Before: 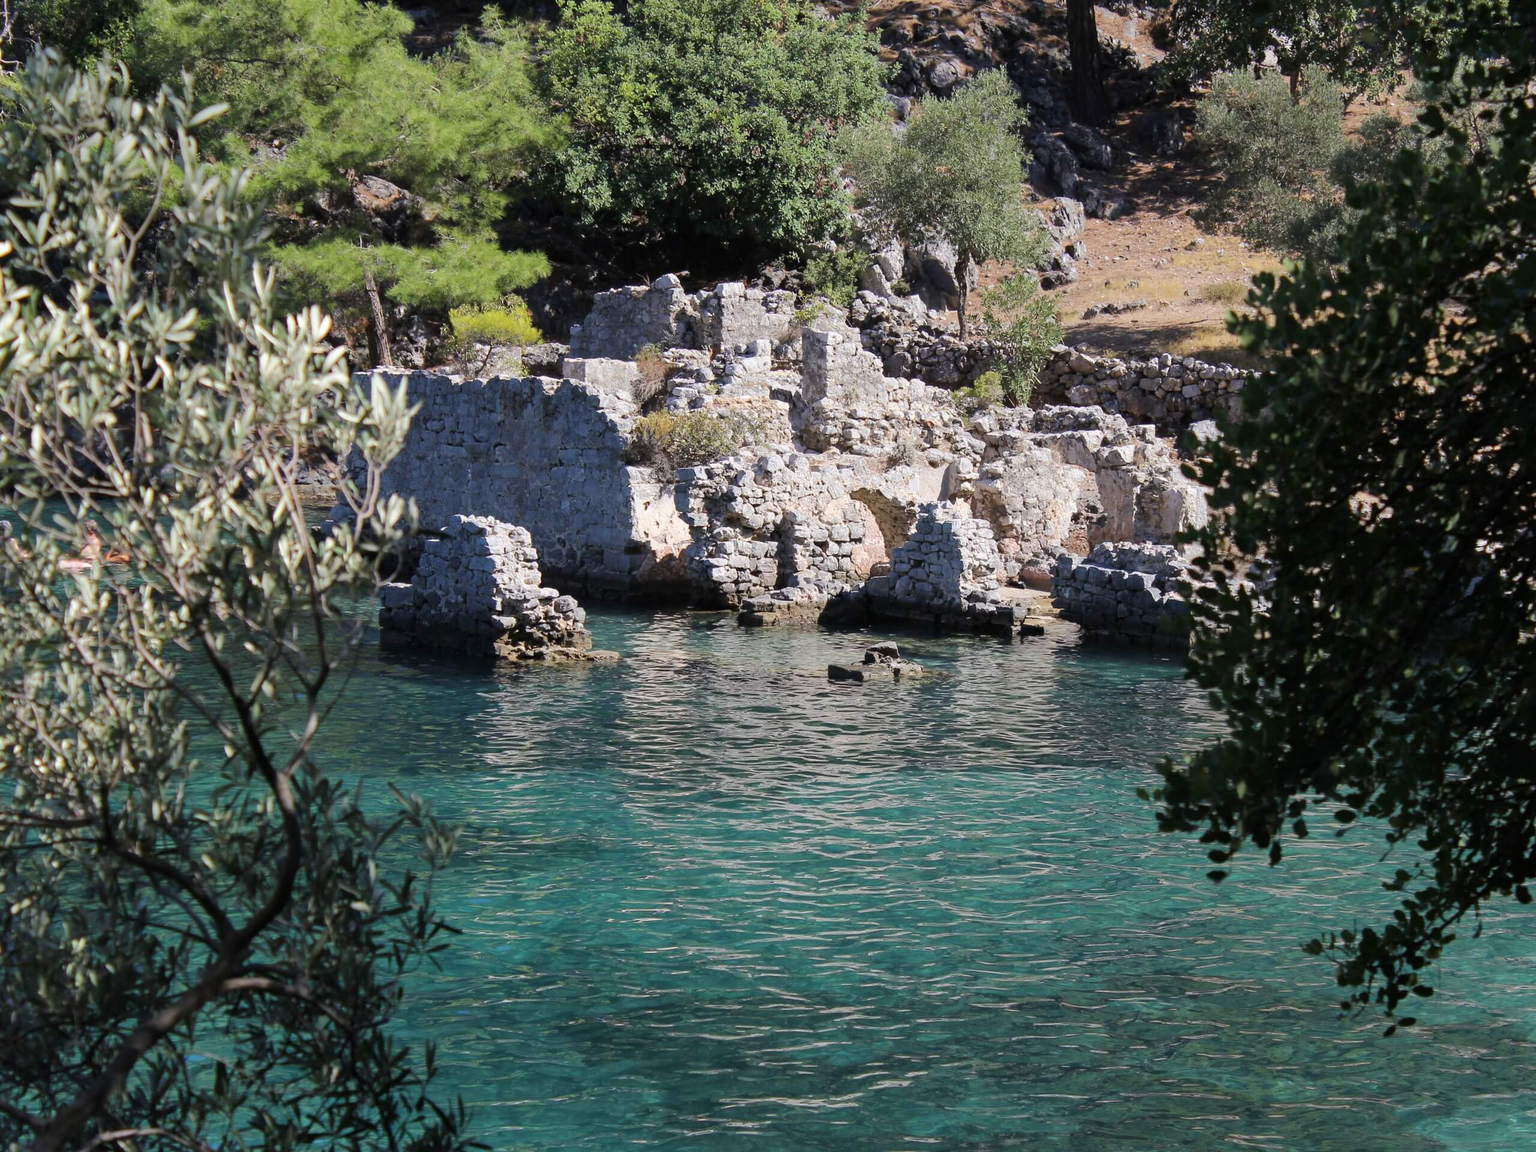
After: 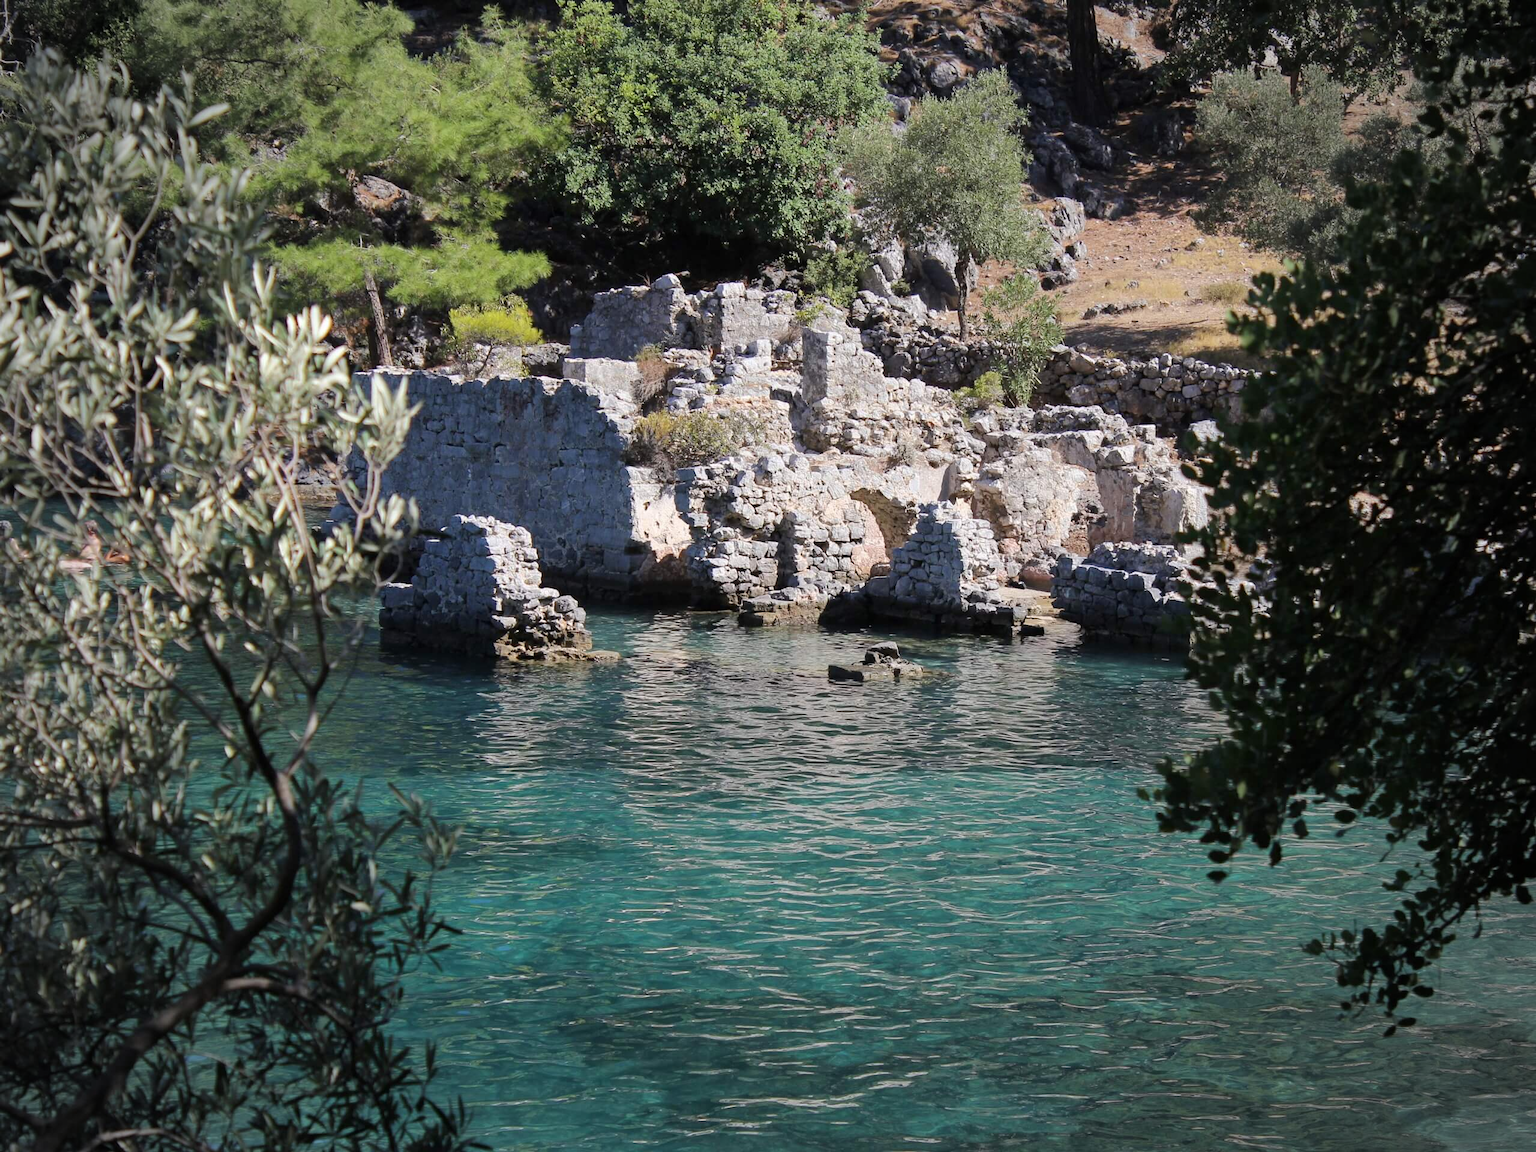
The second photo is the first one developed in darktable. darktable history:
vignetting: fall-off start 71.67%, brightness -0.485
